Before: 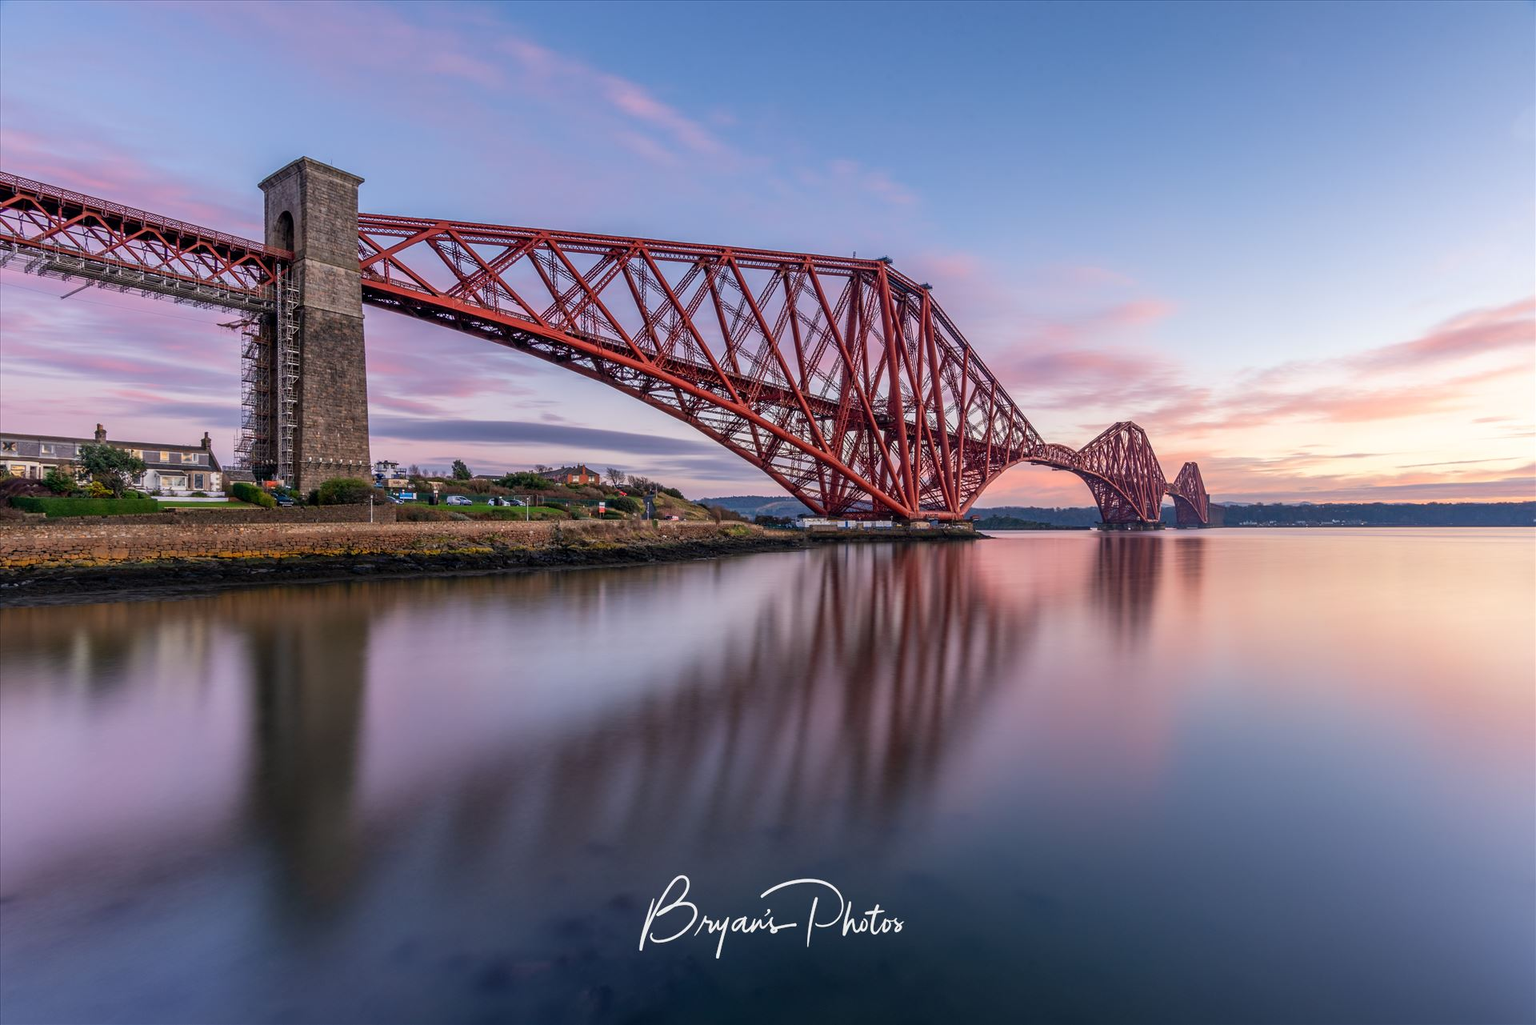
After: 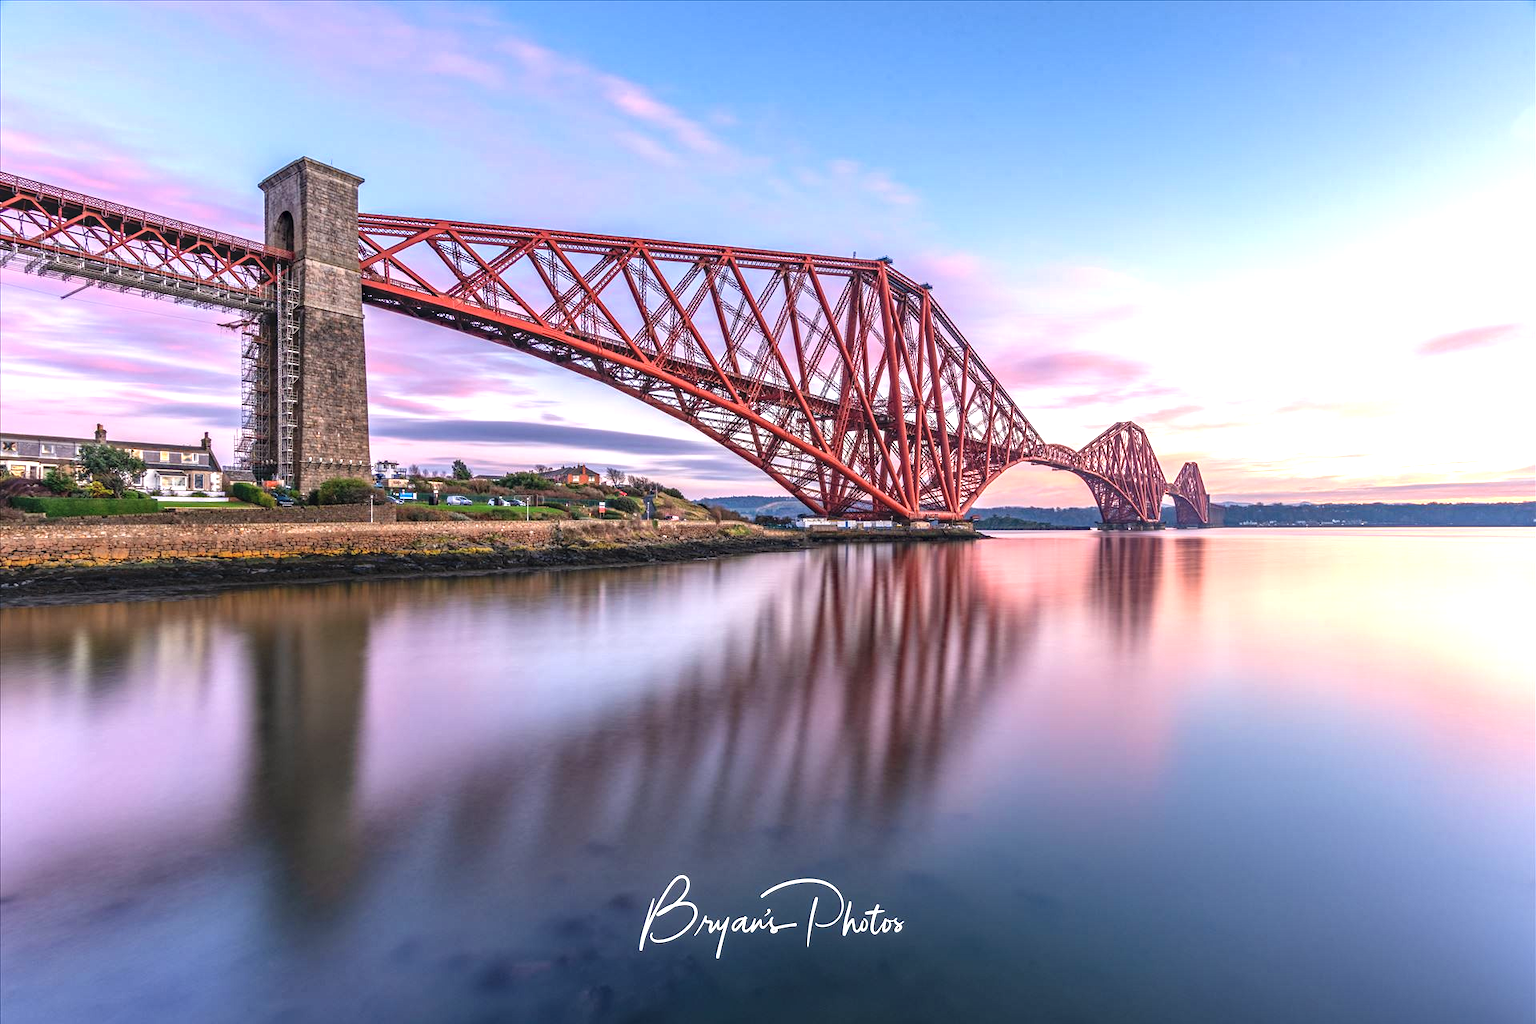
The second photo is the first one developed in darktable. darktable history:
exposure: black level correction -0.005, exposure 1.002 EV, compensate highlight preservation false
local contrast: on, module defaults
haze removal: compatibility mode true, adaptive false
